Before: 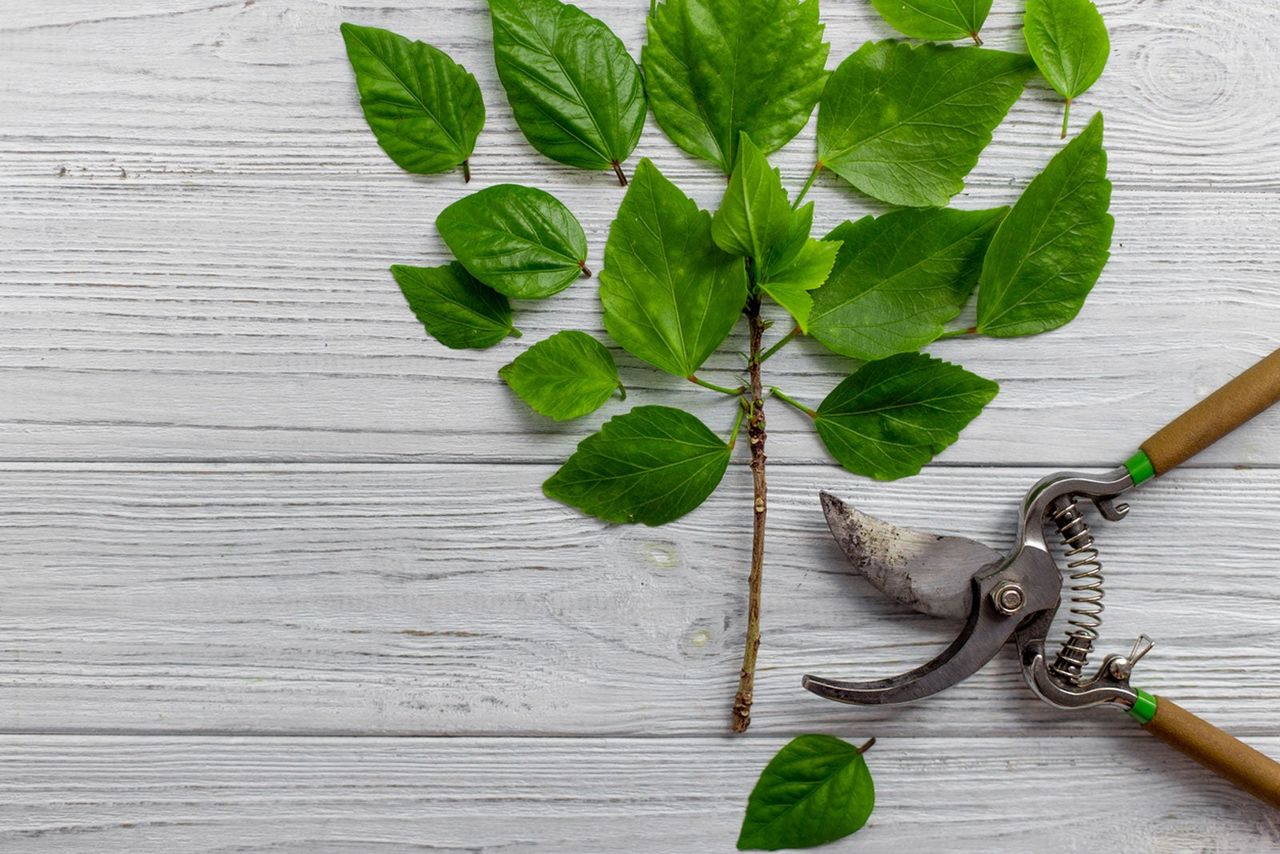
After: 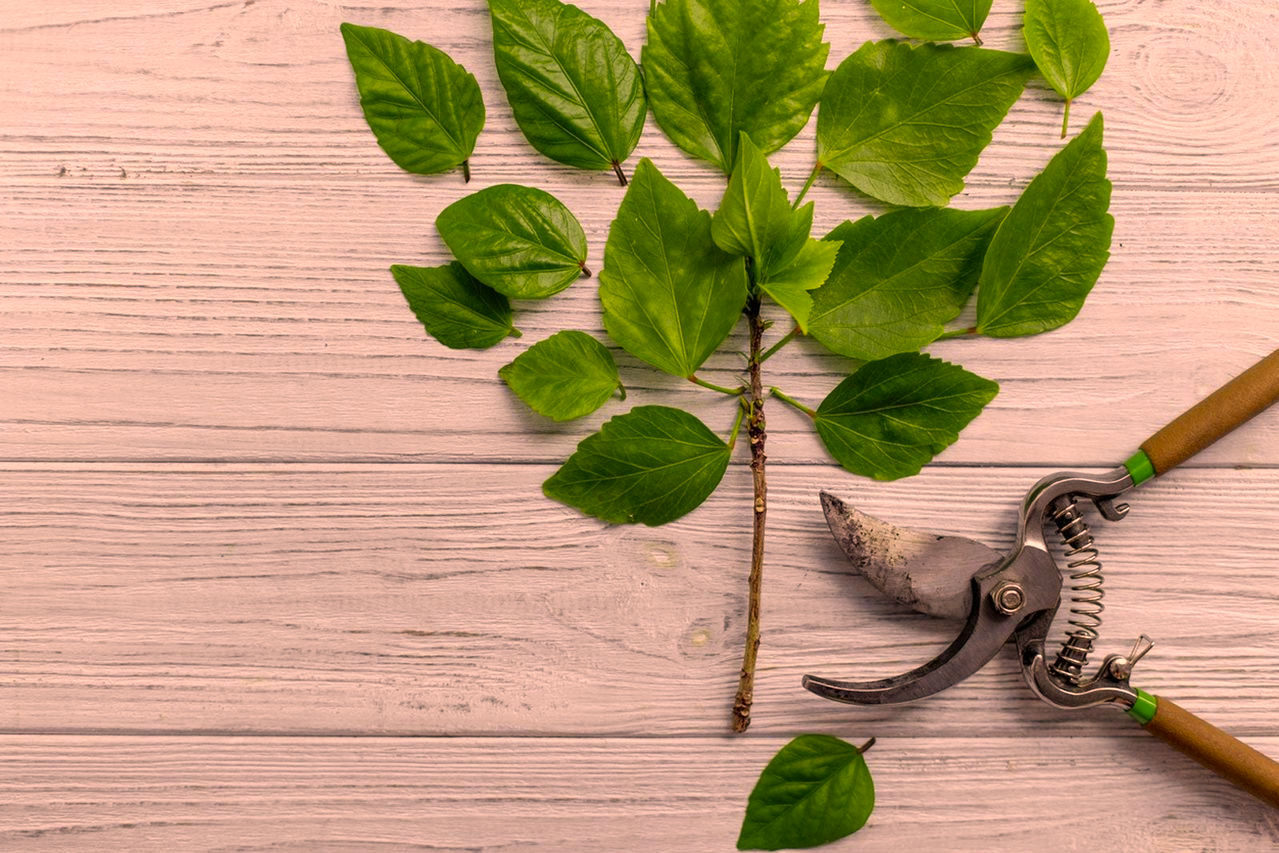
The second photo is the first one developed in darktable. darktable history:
color correction: highlights a* 21.87, highlights b* 21.64
